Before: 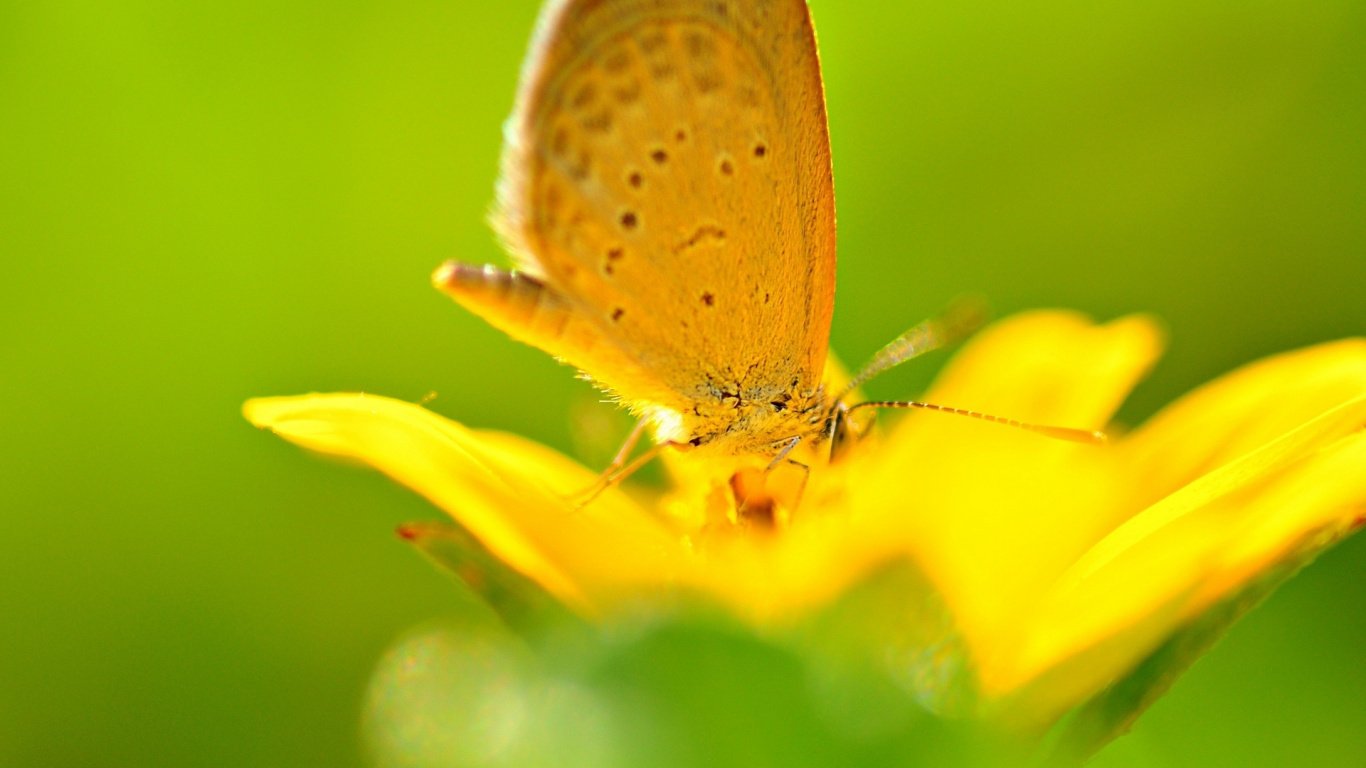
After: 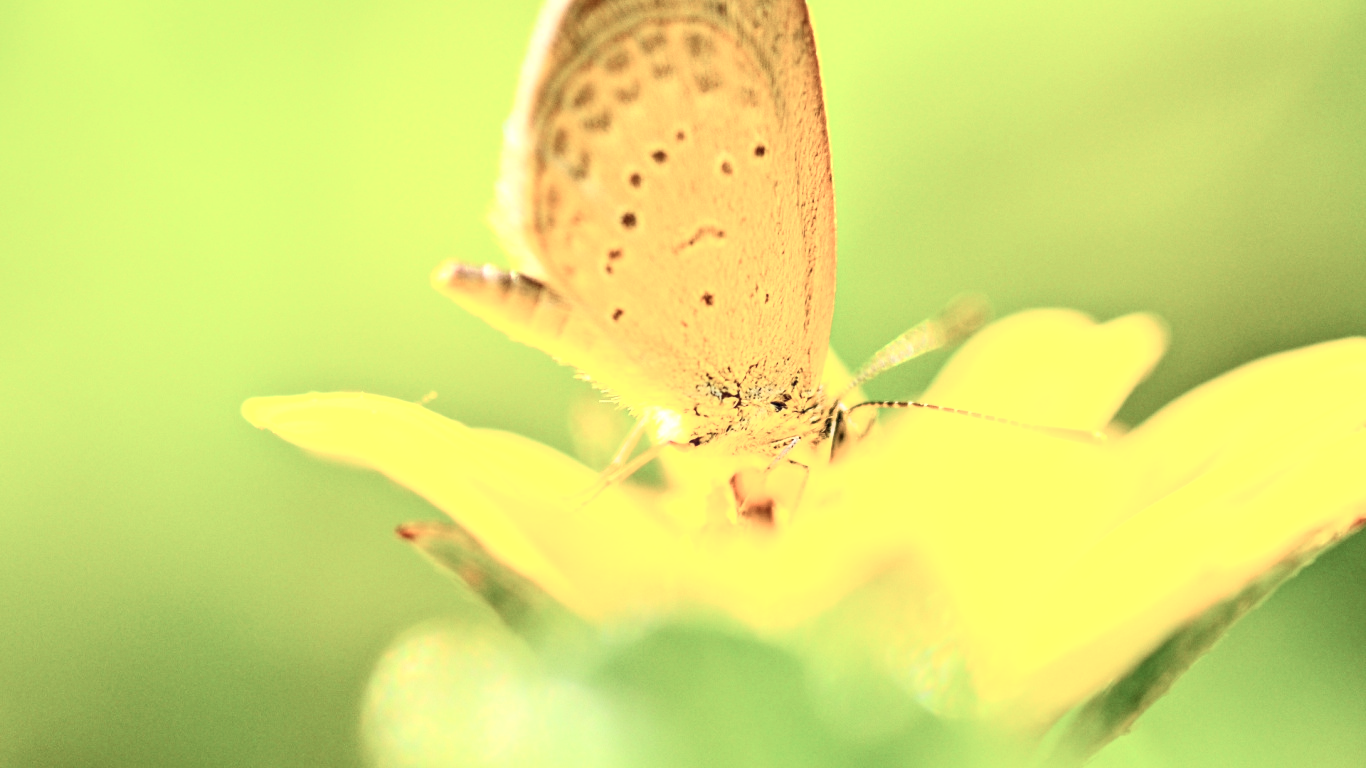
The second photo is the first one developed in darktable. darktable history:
local contrast: highlights 22%, detail 150%
contrast brightness saturation: contrast 0.426, brightness 0.563, saturation -0.199
